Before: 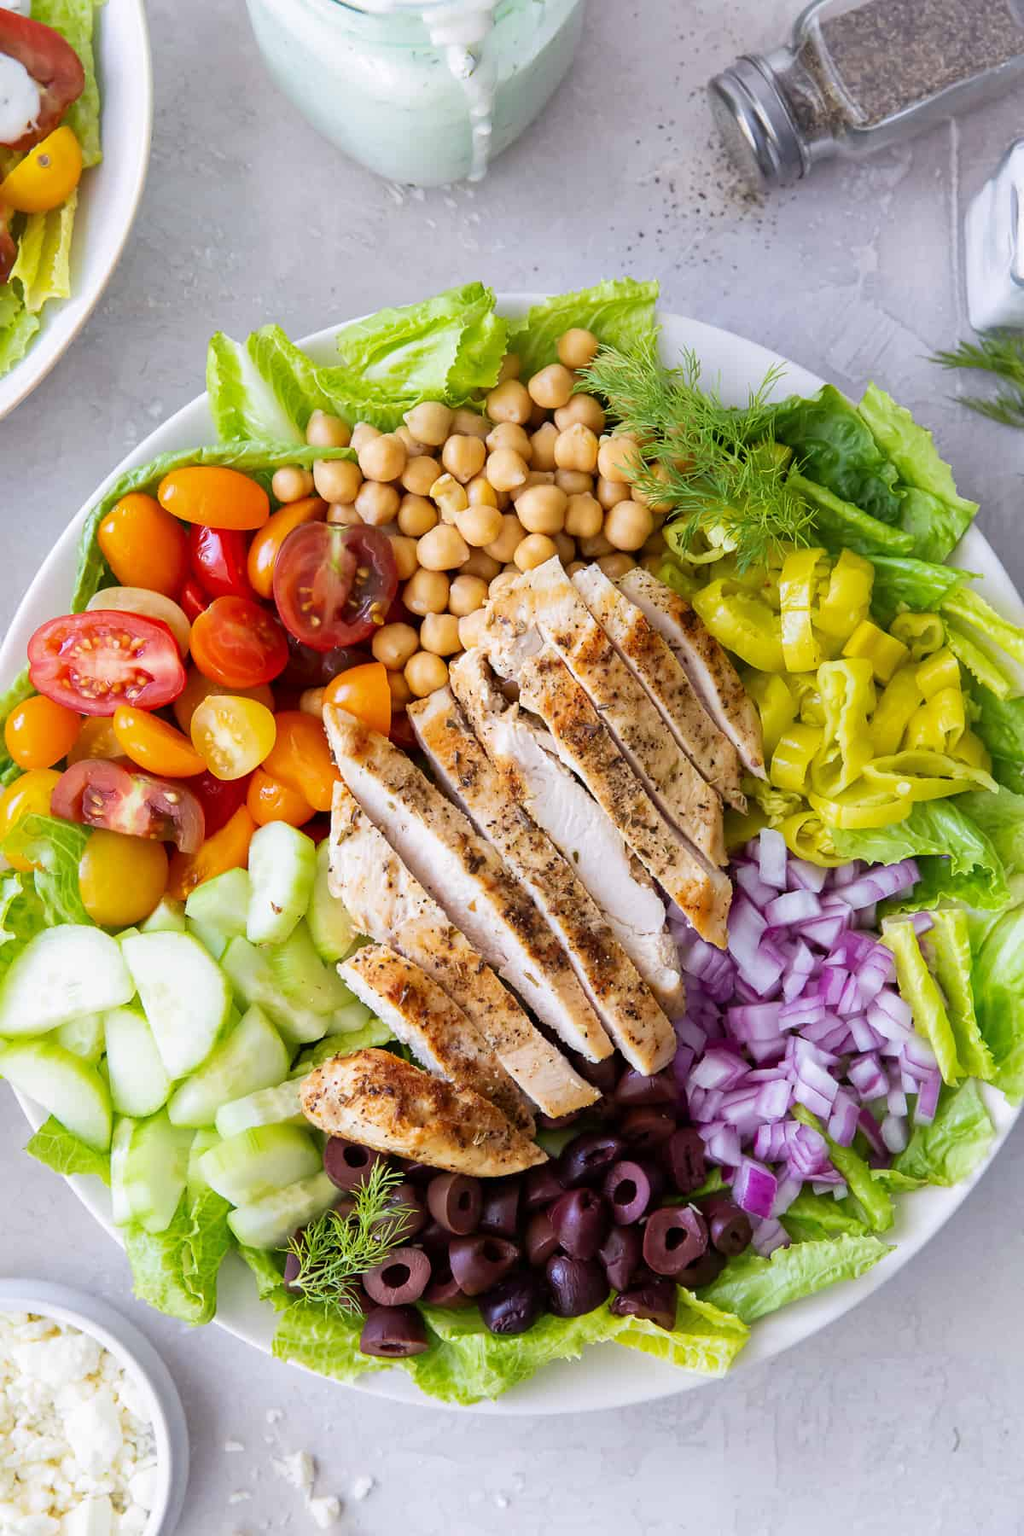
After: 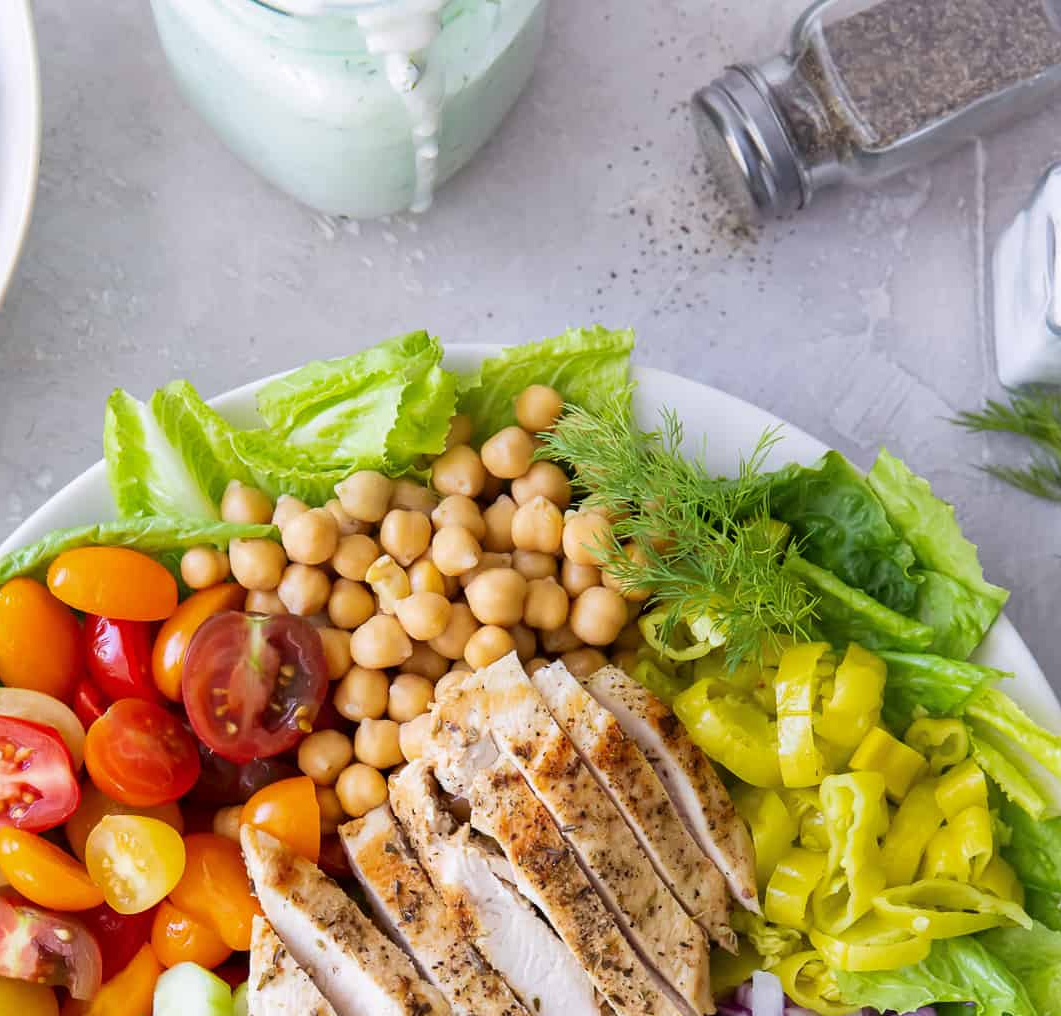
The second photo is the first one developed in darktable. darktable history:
crop and rotate: left 11.533%, bottom 43.543%
